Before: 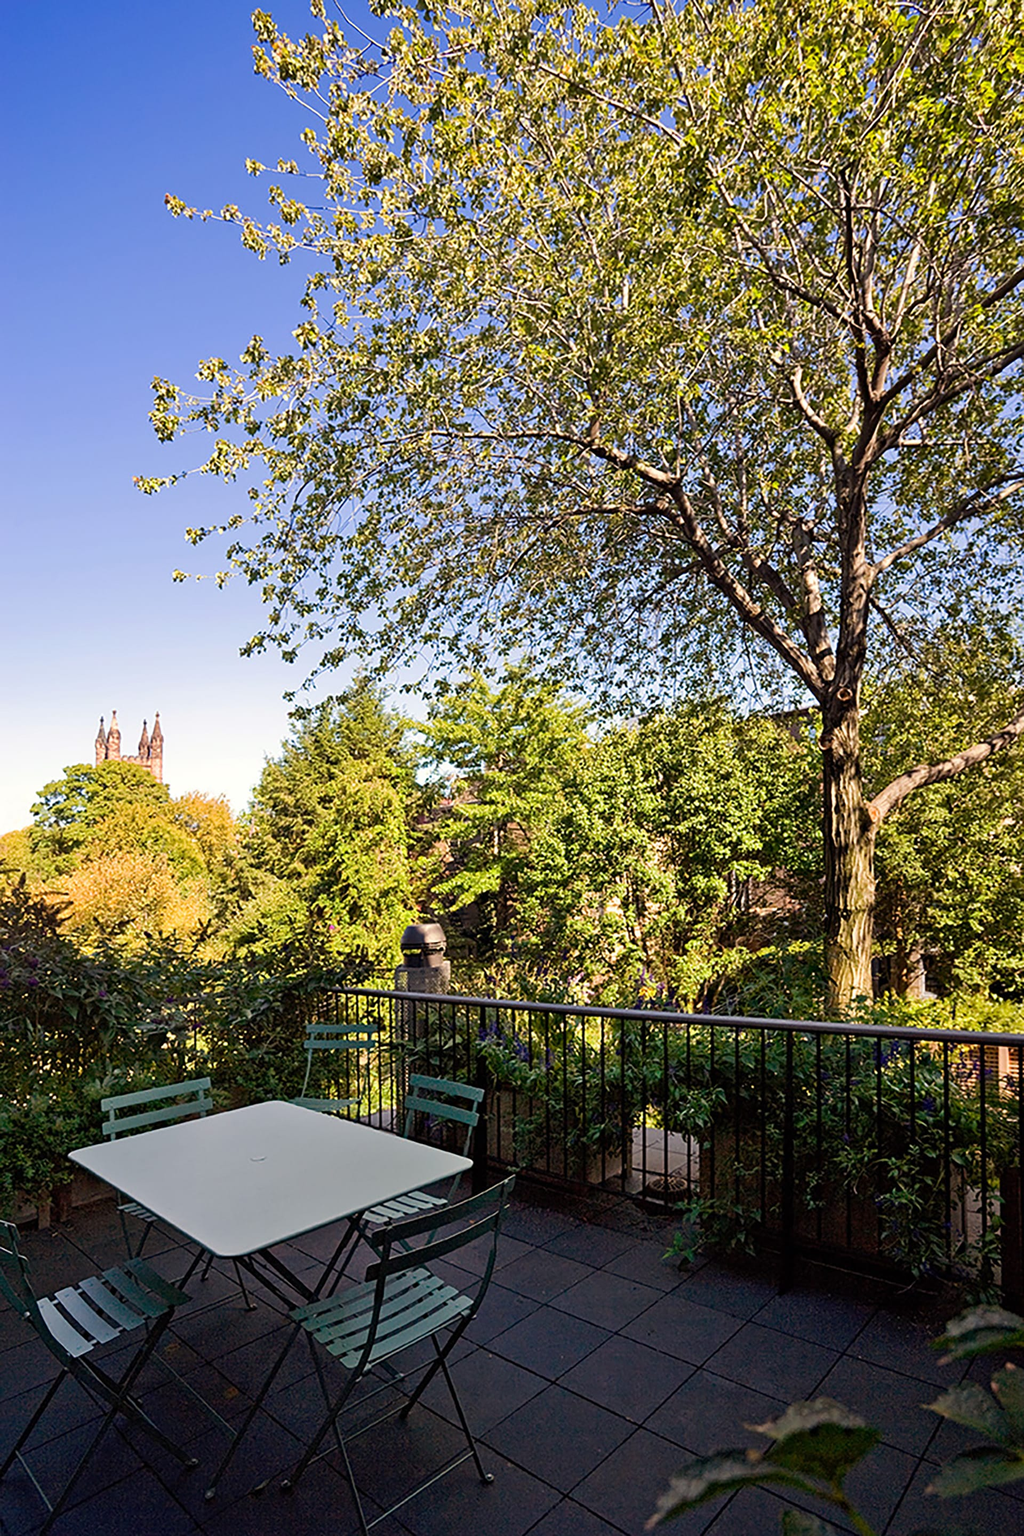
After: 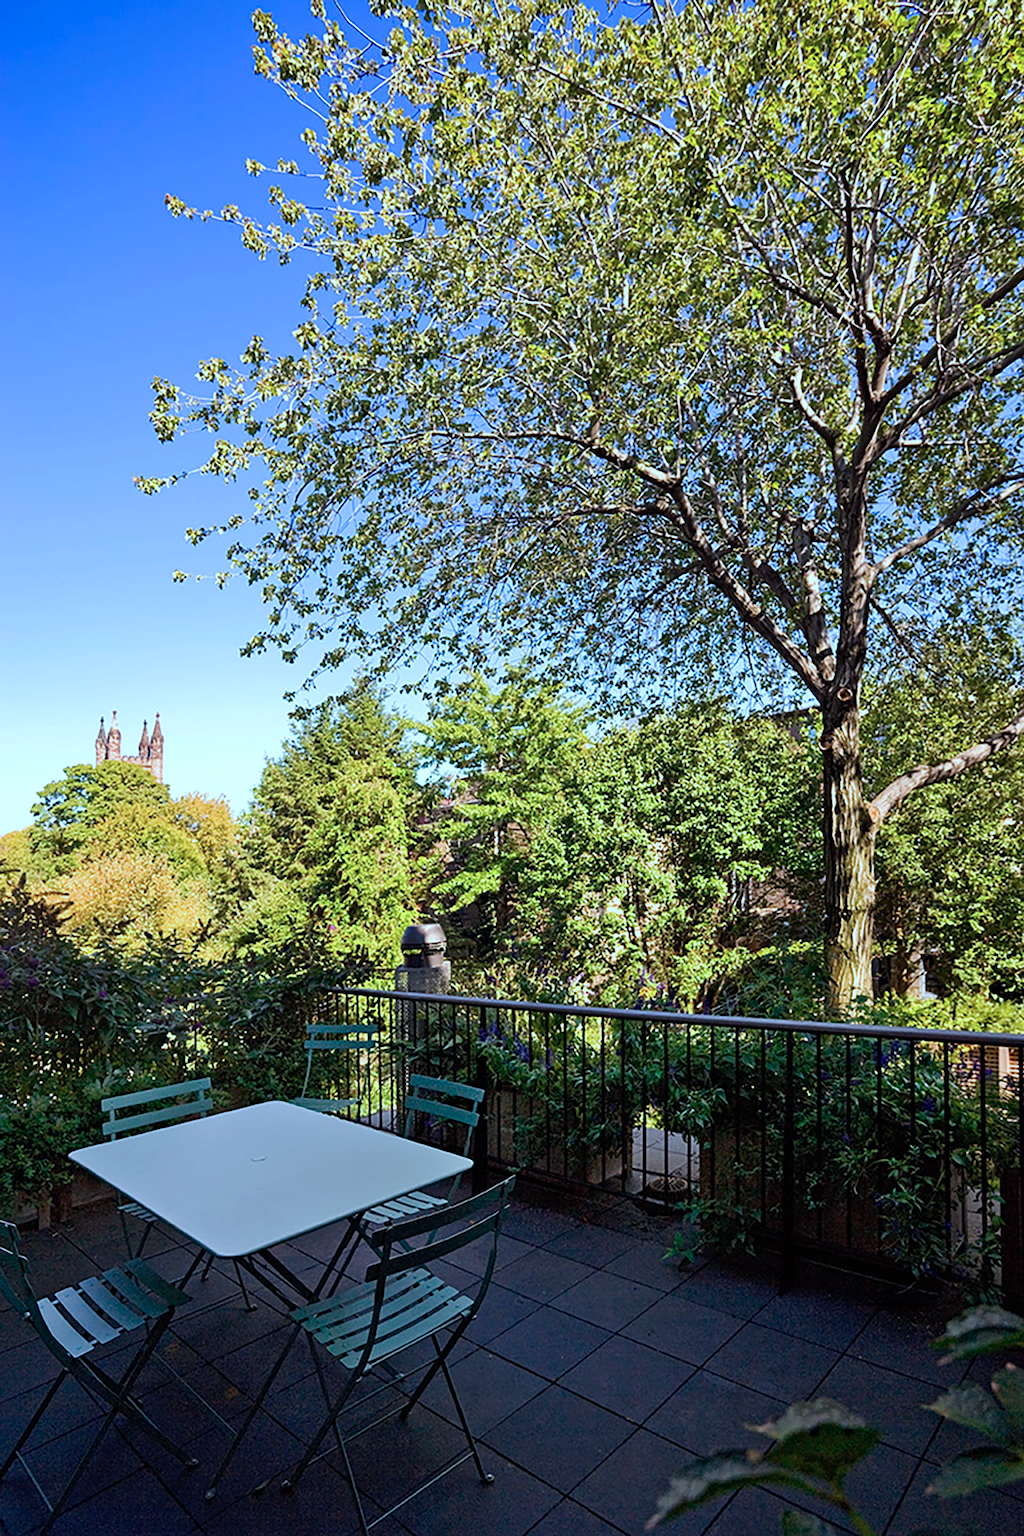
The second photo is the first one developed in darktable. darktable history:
color calibration: x 0.397, y 0.386, temperature 3715.38 K
